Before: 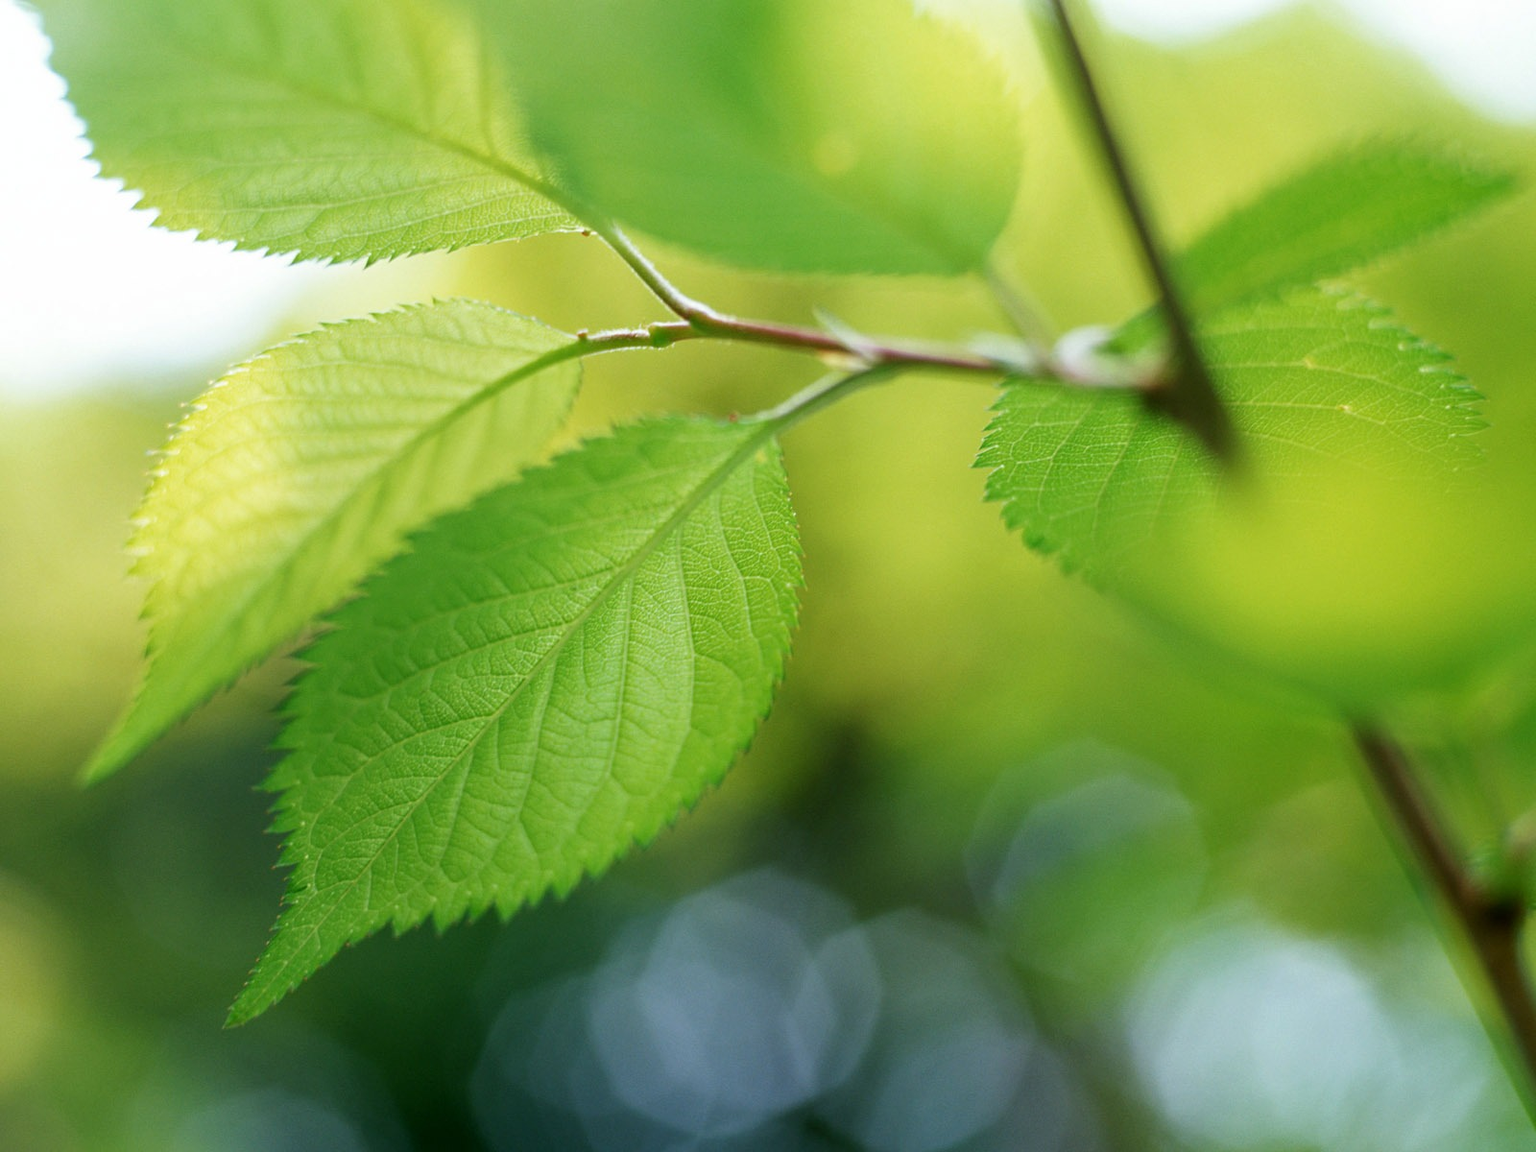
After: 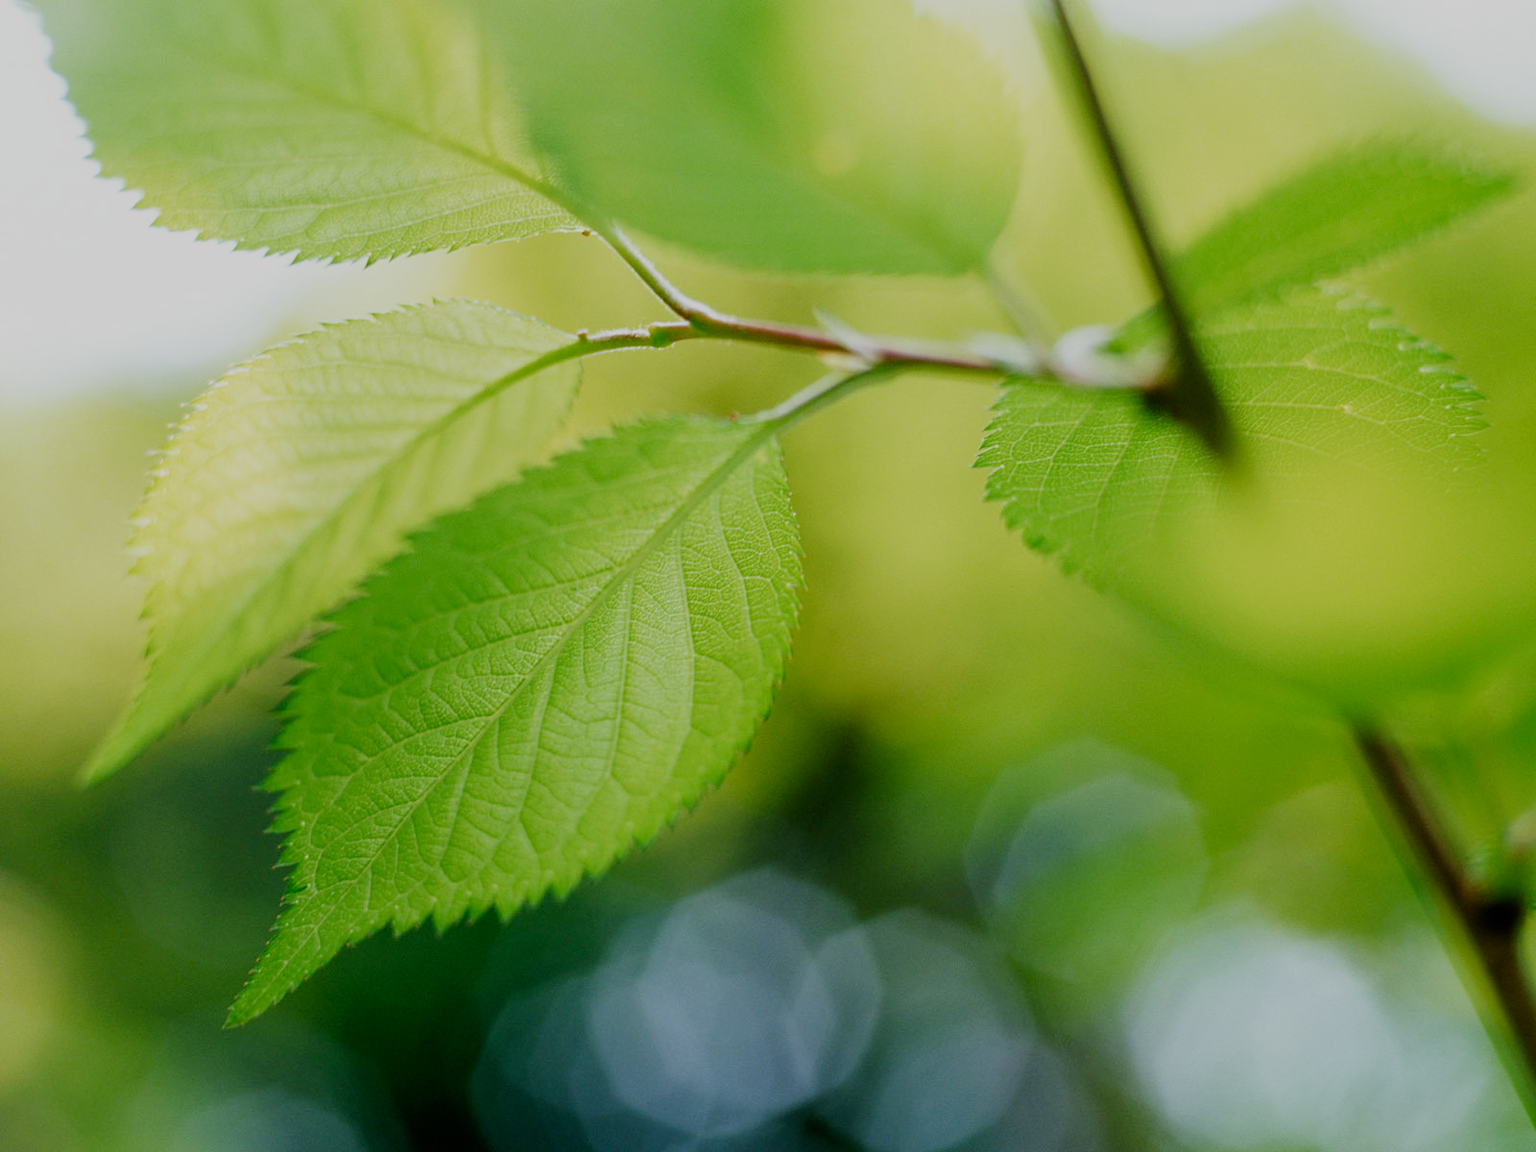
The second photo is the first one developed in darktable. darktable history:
filmic rgb: black relative exposure -6.93 EV, white relative exposure 5.65 EV, hardness 2.86, preserve chrominance no, color science v5 (2021)
